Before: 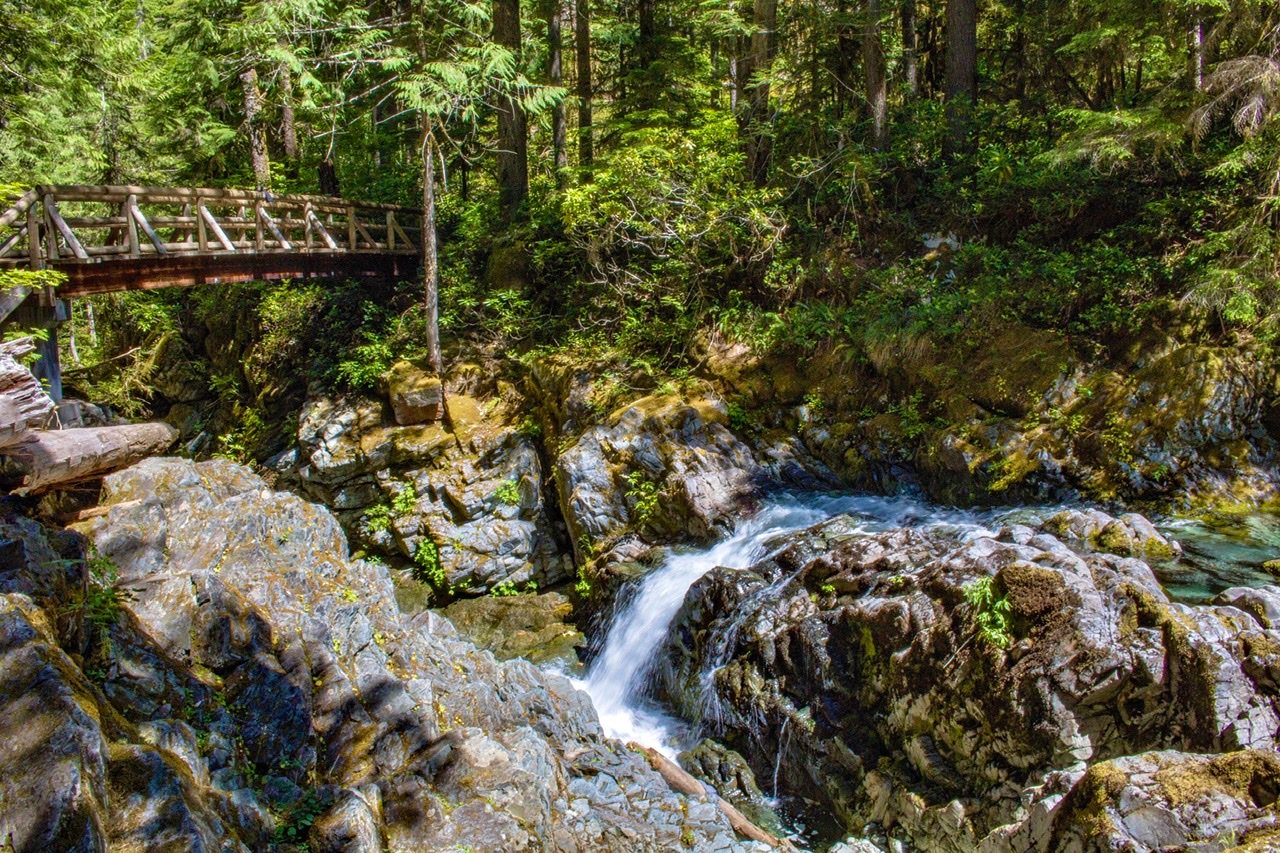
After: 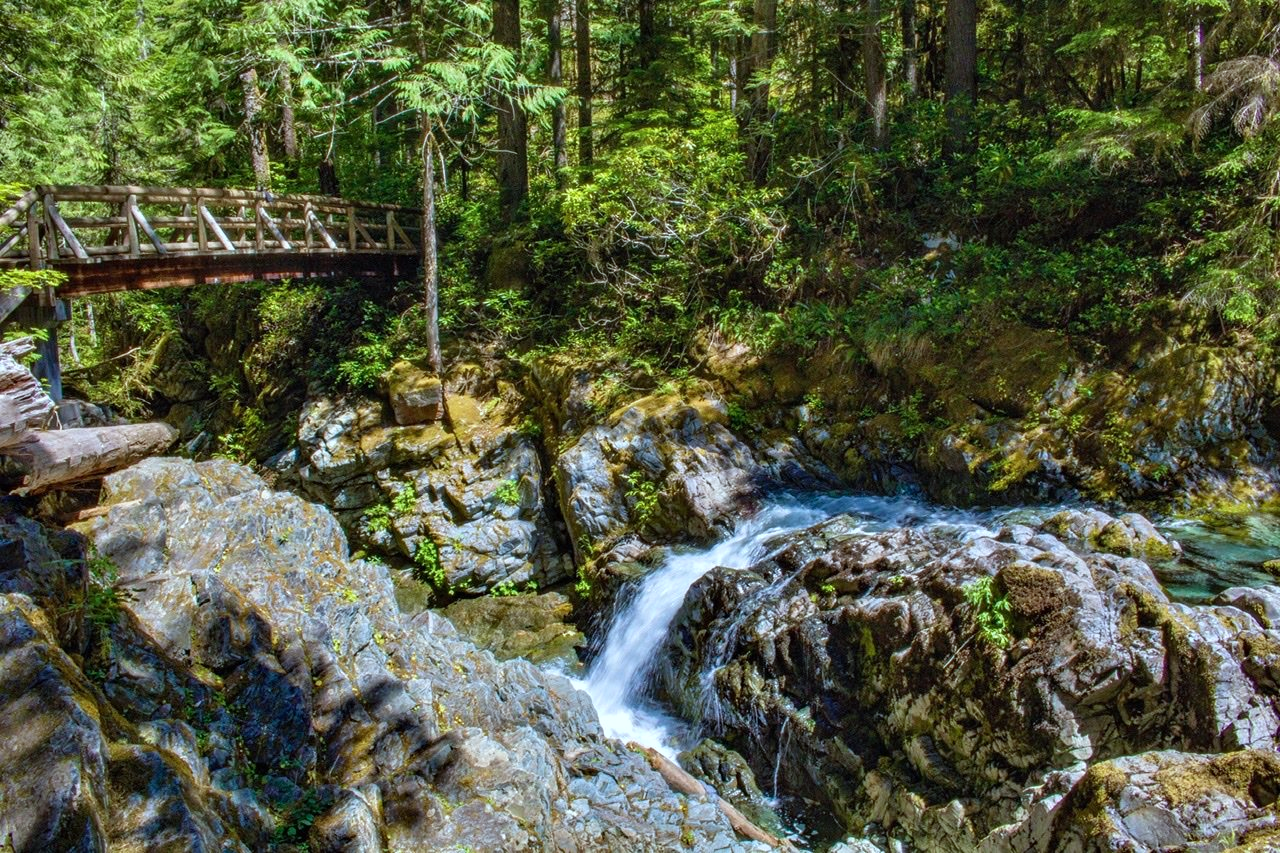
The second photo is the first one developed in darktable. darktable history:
color calibration: illuminant Planckian (black body), adaptation linear Bradford (ICC v4), x 0.364, y 0.367, temperature 4407.02 K
